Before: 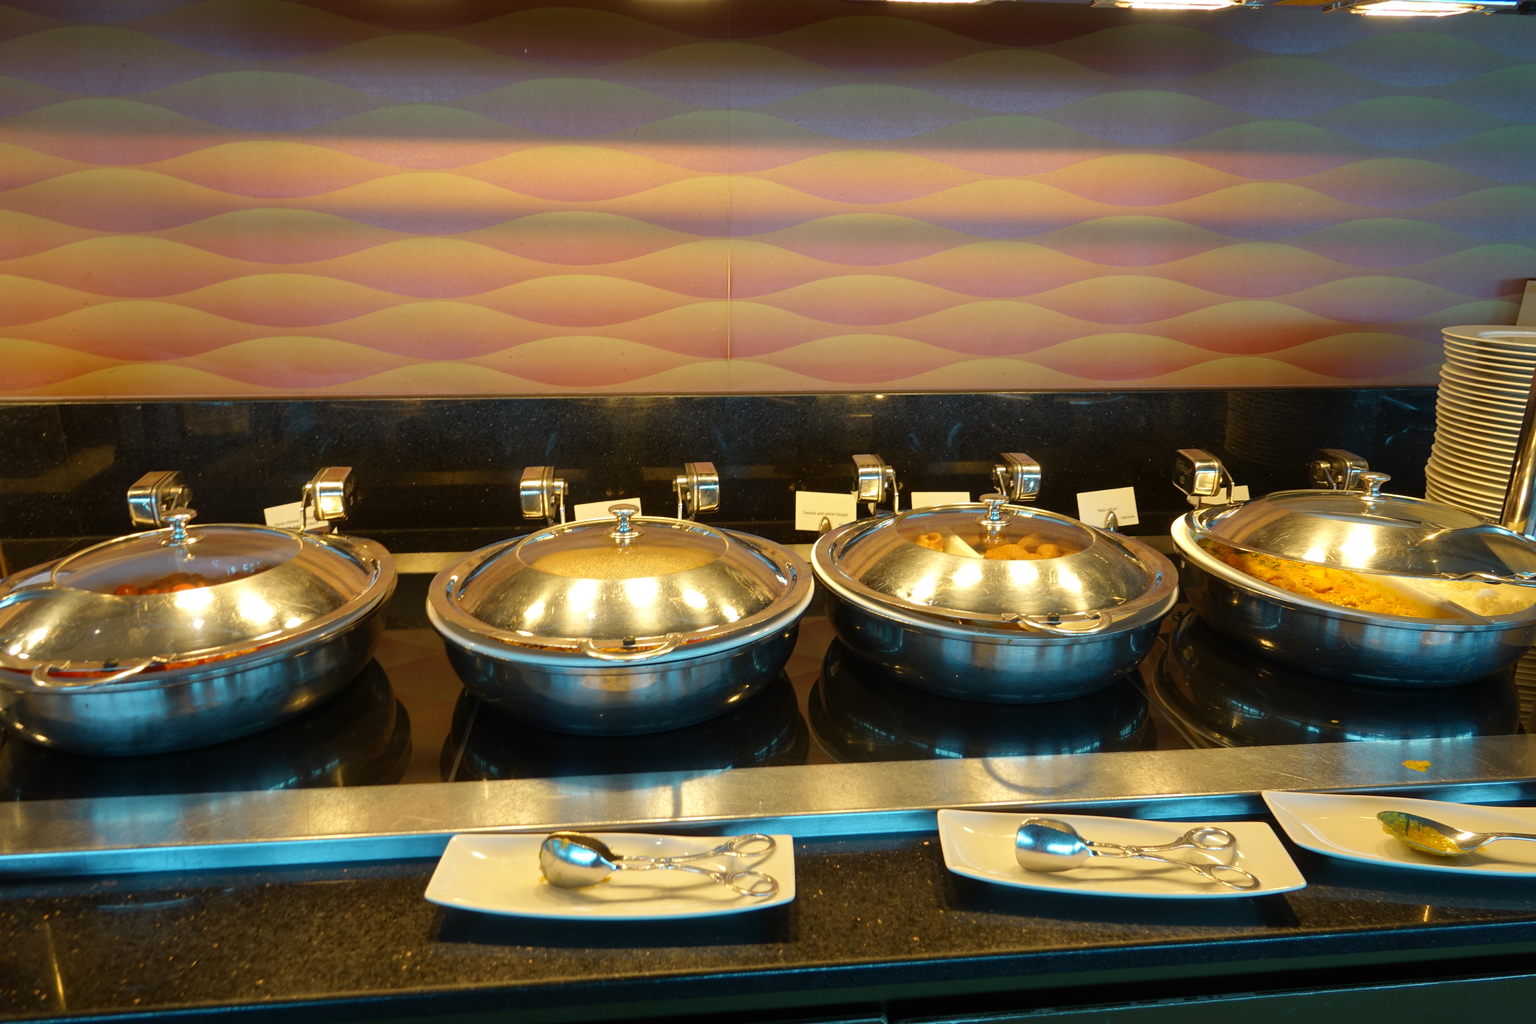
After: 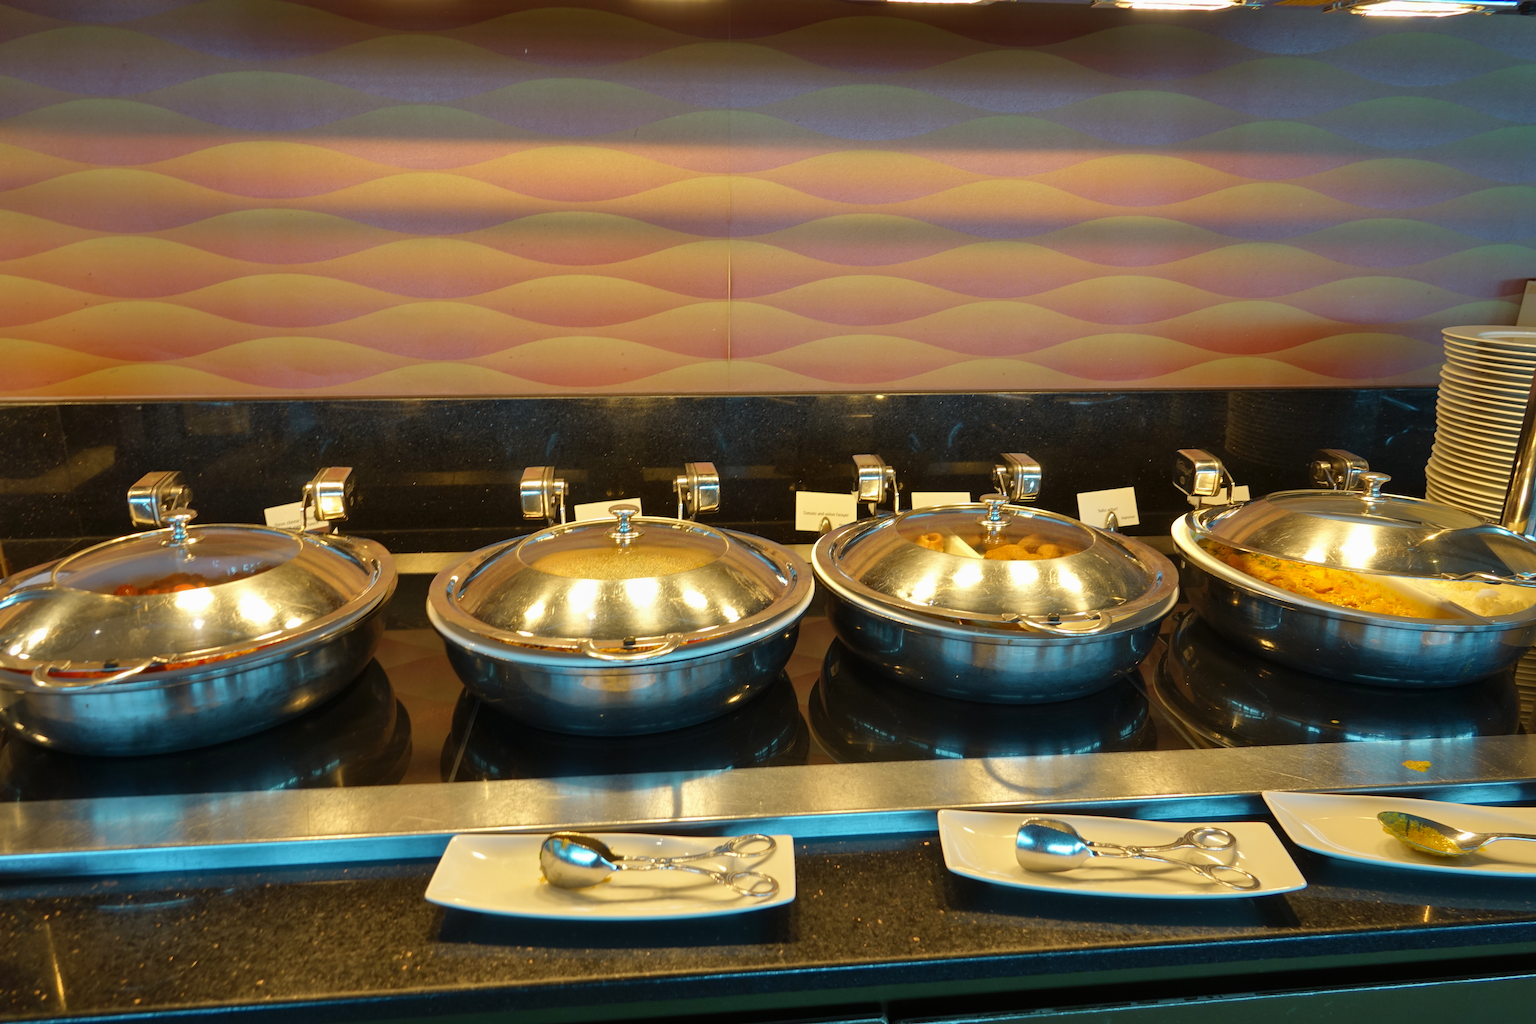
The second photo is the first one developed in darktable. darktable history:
tone equalizer: -7 EV 0.217 EV, -6 EV 0.15 EV, -5 EV 0.07 EV, -4 EV 0.024 EV, -2 EV -0.024 EV, -1 EV -0.055 EV, +0 EV -0.05 EV
shadows and highlights: radius 109.28, shadows 40.97, highlights -71.66, low approximation 0.01, soften with gaussian
